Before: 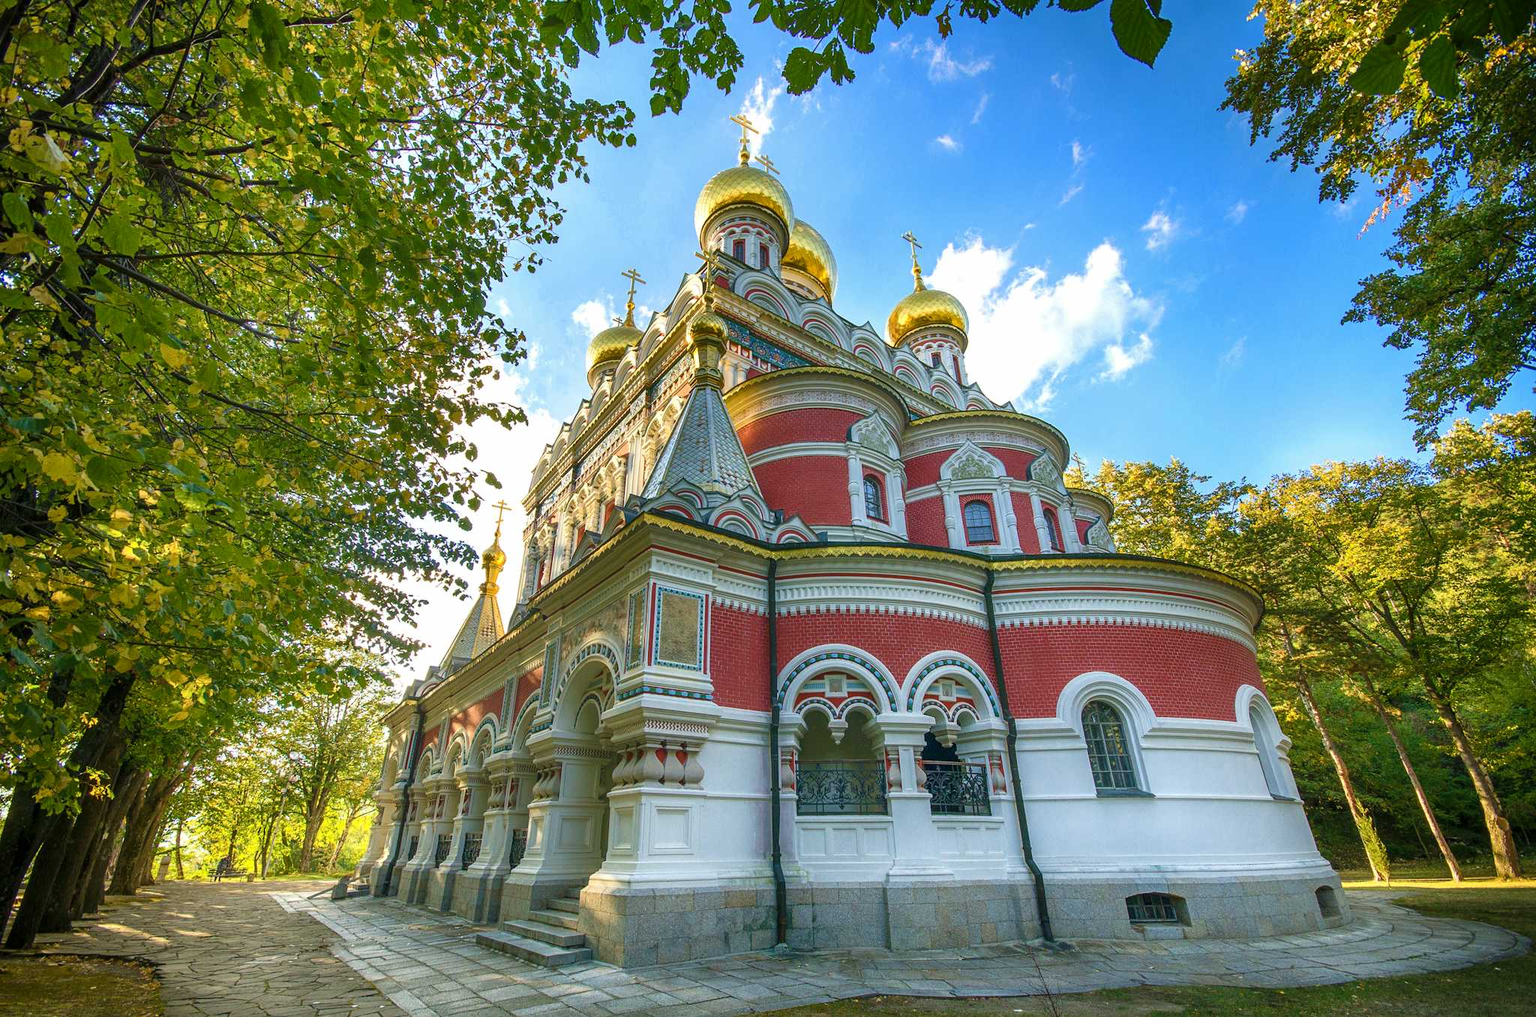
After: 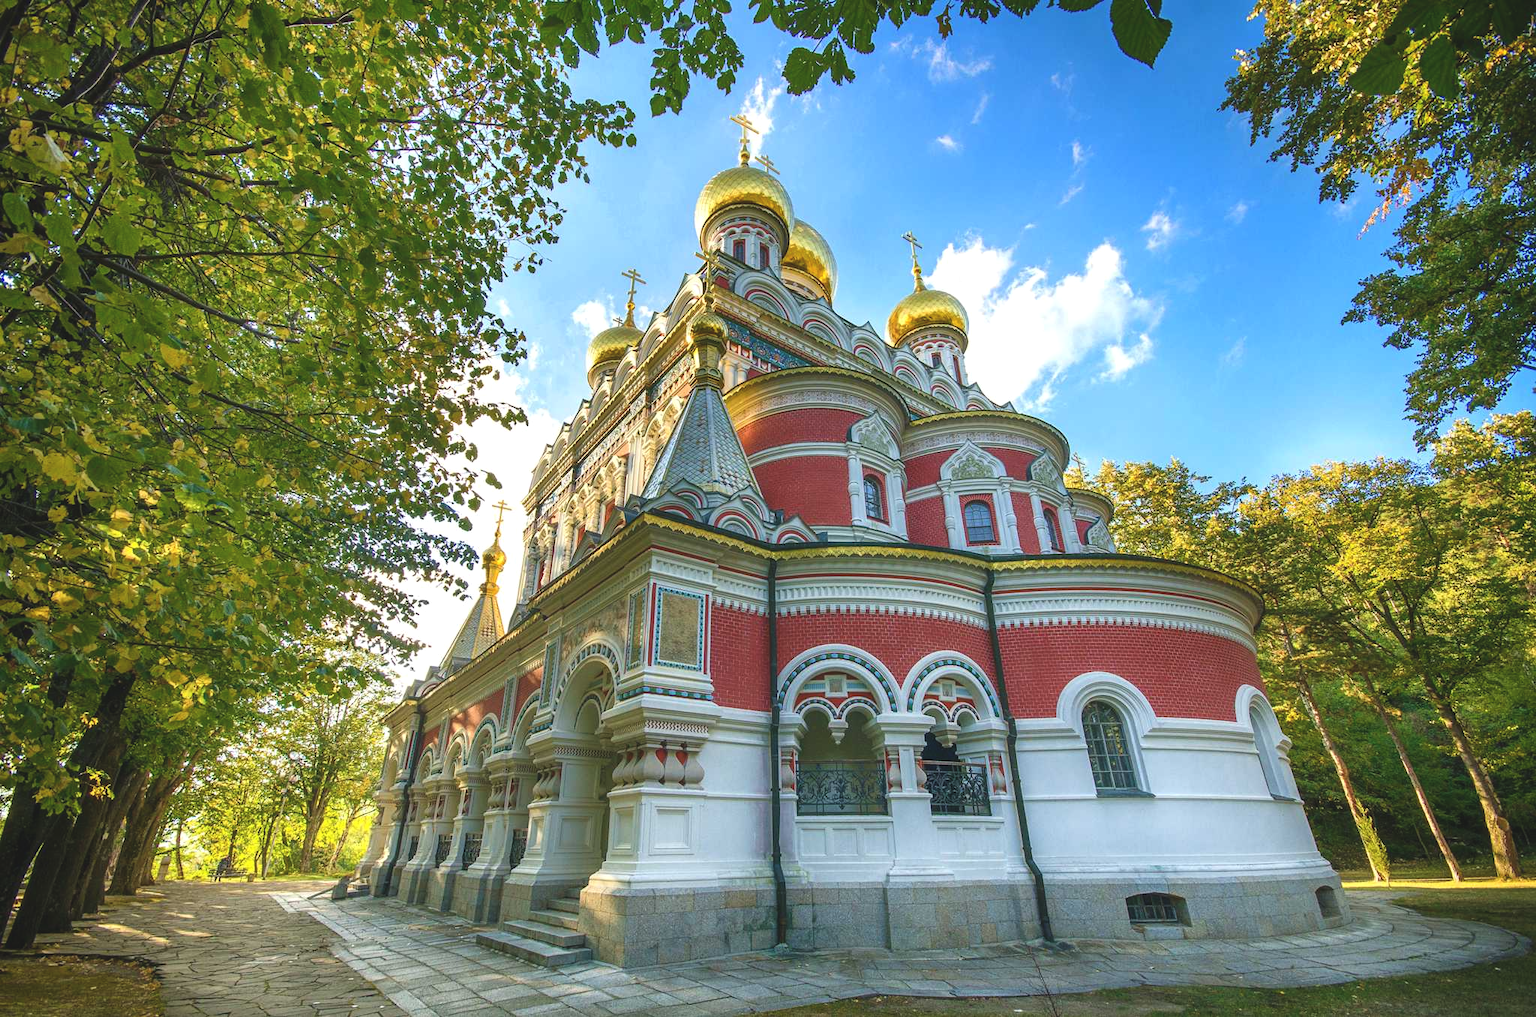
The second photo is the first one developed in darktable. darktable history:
exposure: black level correction -0.009, exposure 0.069 EV, compensate exposure bias true, compensate highlight preservation false
